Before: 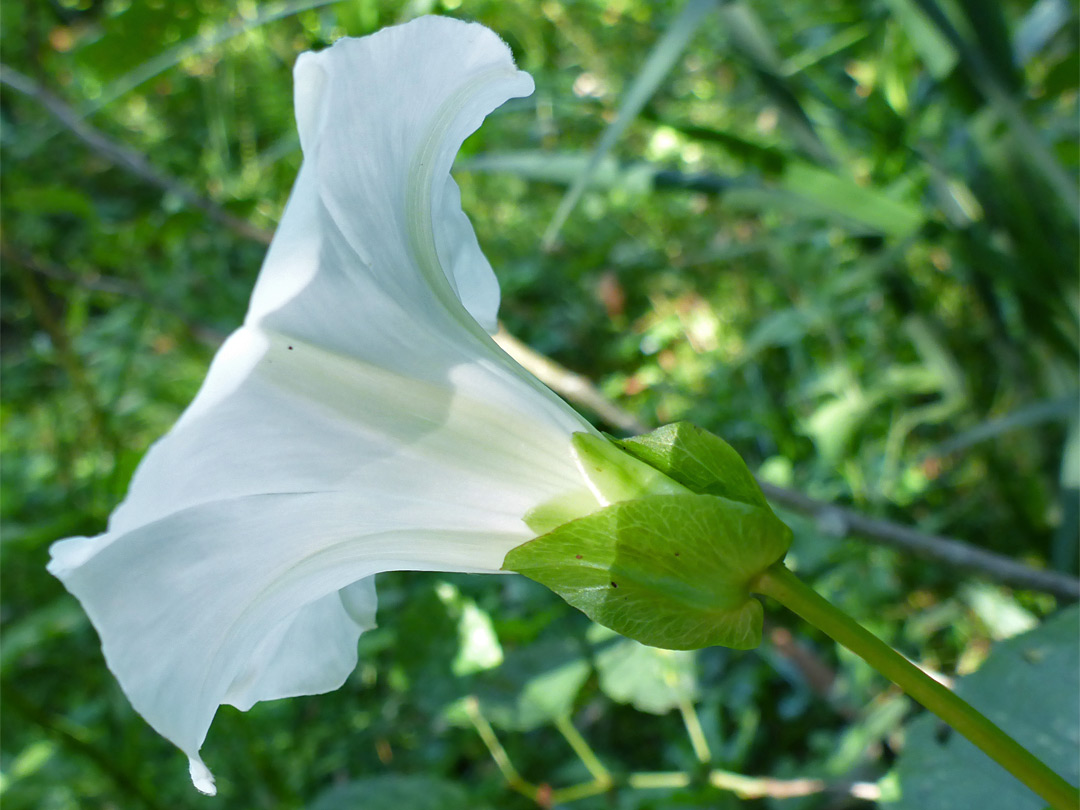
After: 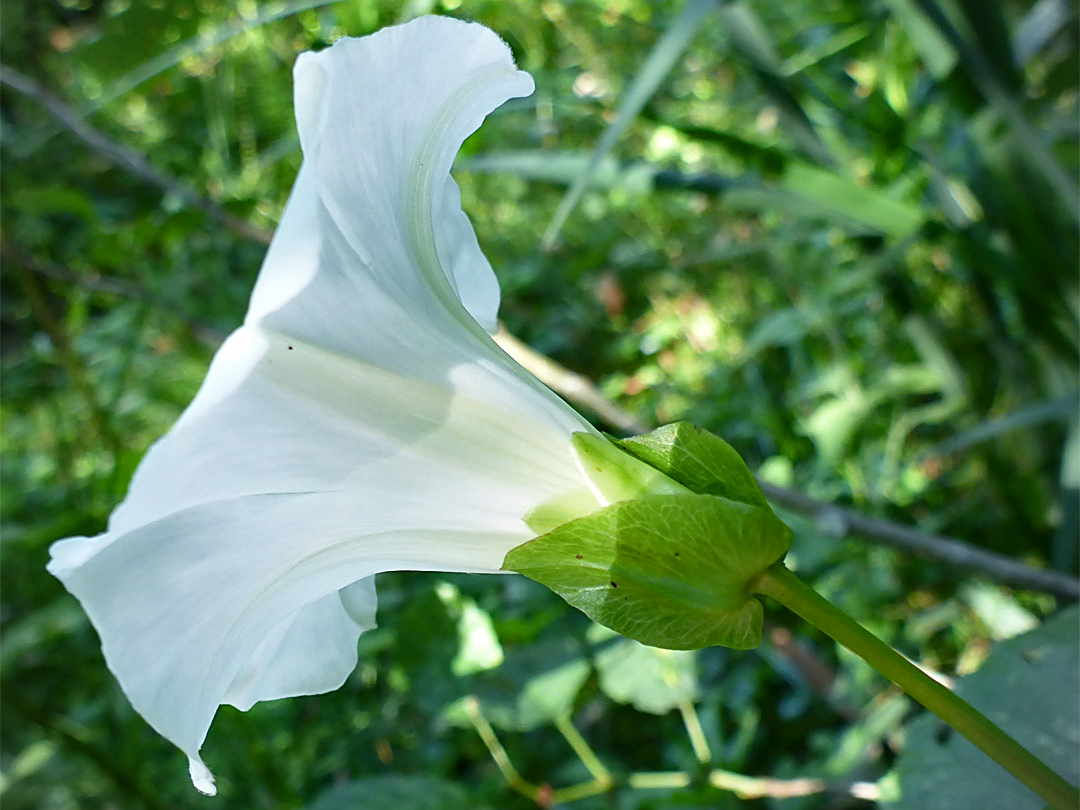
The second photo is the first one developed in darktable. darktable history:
sharpen: on, module defaults
contrast brightness saturation: contrast 0.135
vignetting: fall-off start 91.43%
